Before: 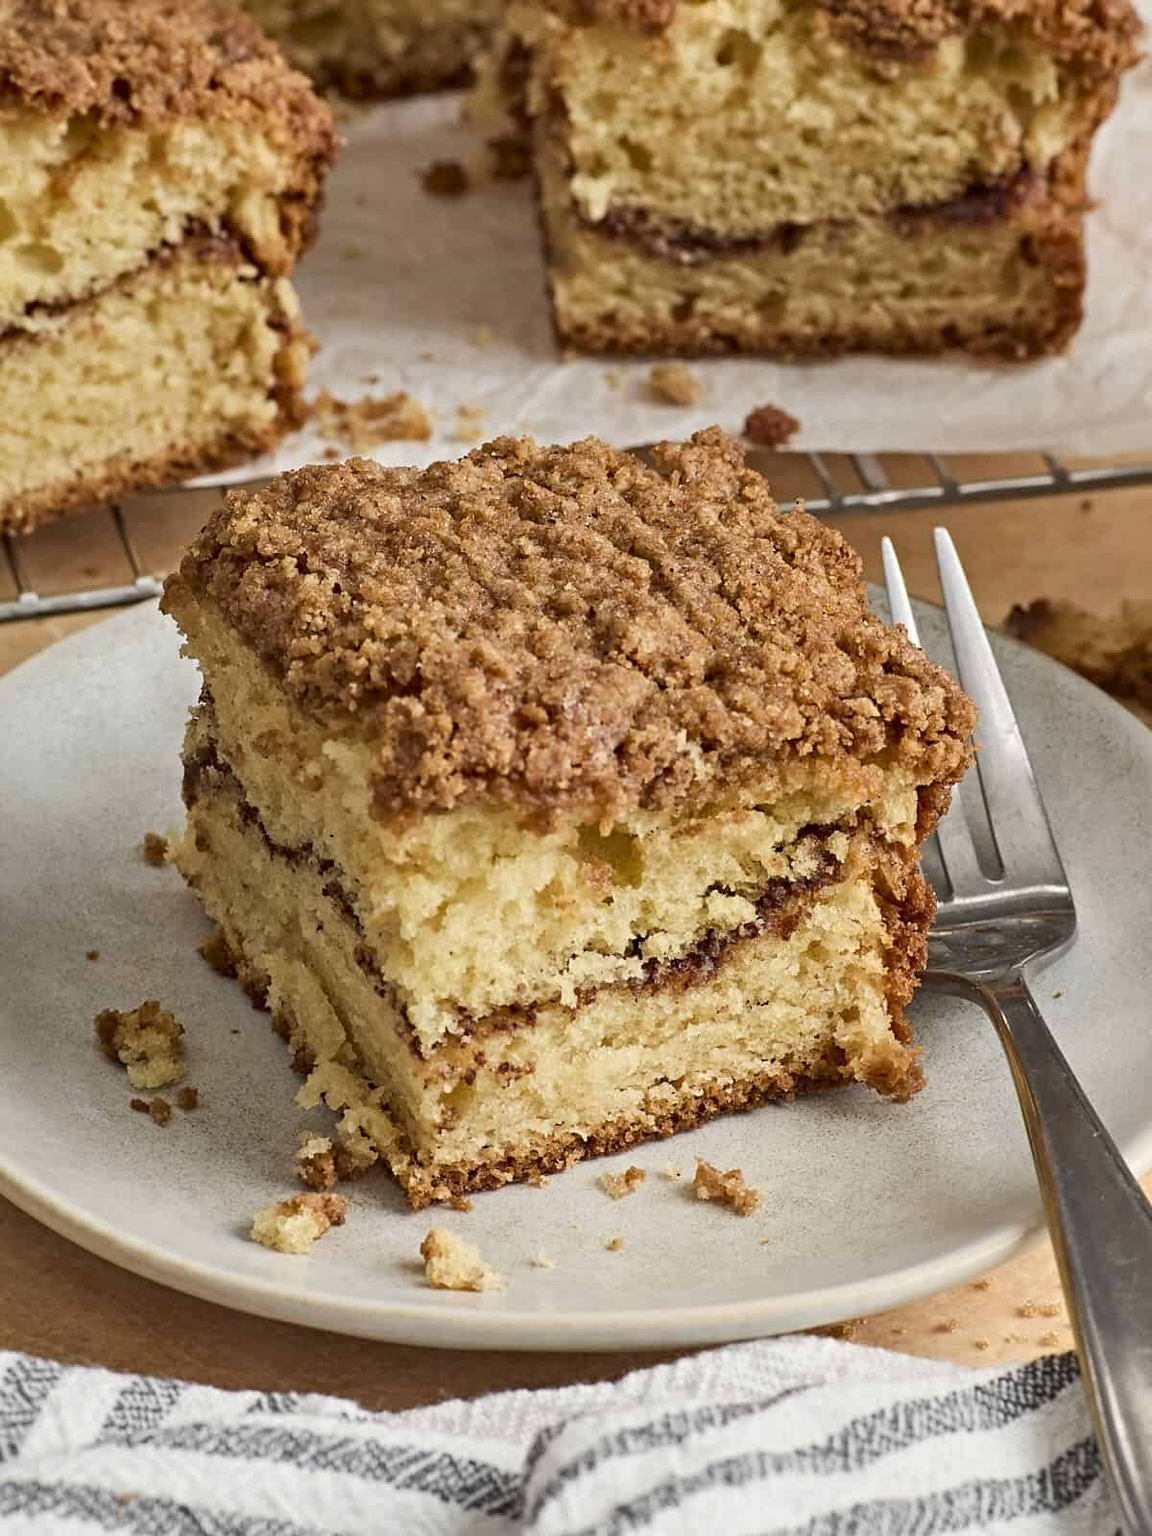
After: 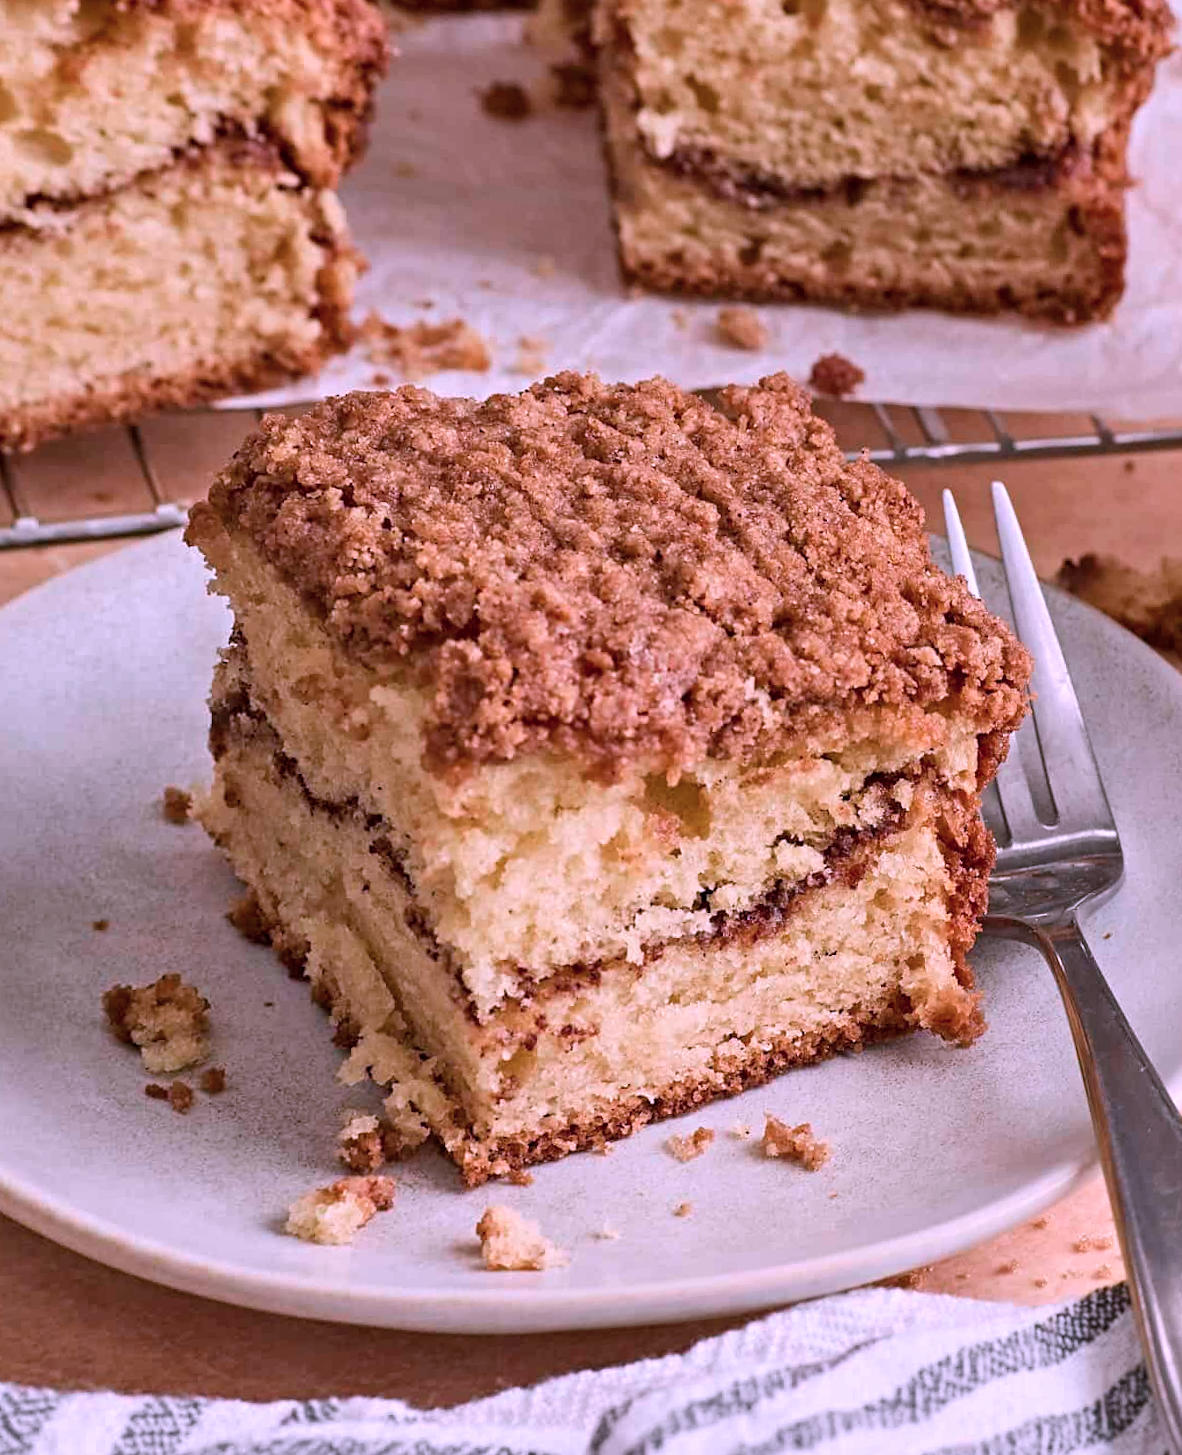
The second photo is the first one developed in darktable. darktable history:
rotate and perspective: rotation -0.013°, lens shift (vertical) -0.027, lens shift (horizontal) 0.178, crop left 0.016, crop right 0.989, crop top 0.082, crop bottom 0.918
color correction: highlights a* 15.03, highlights b* -25.07
